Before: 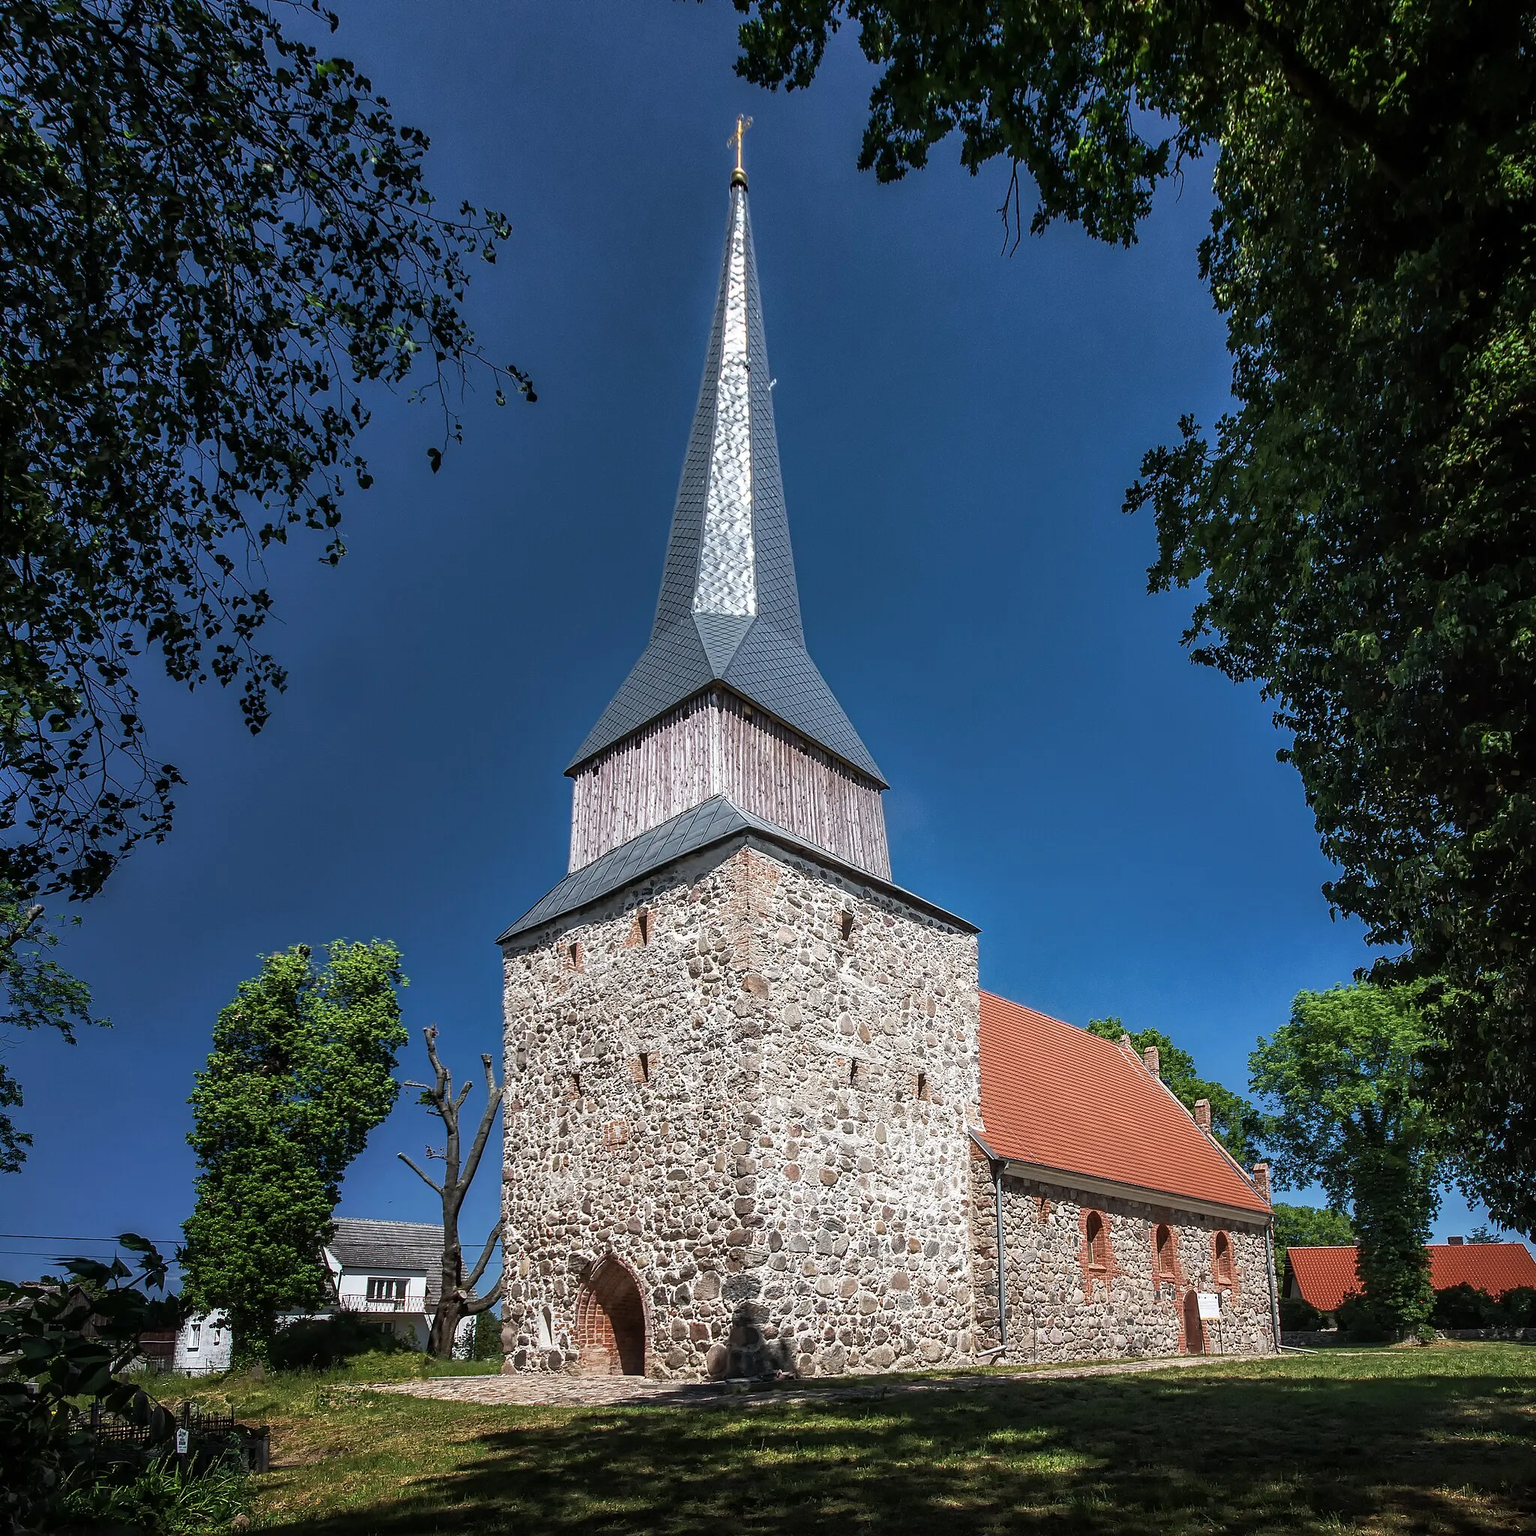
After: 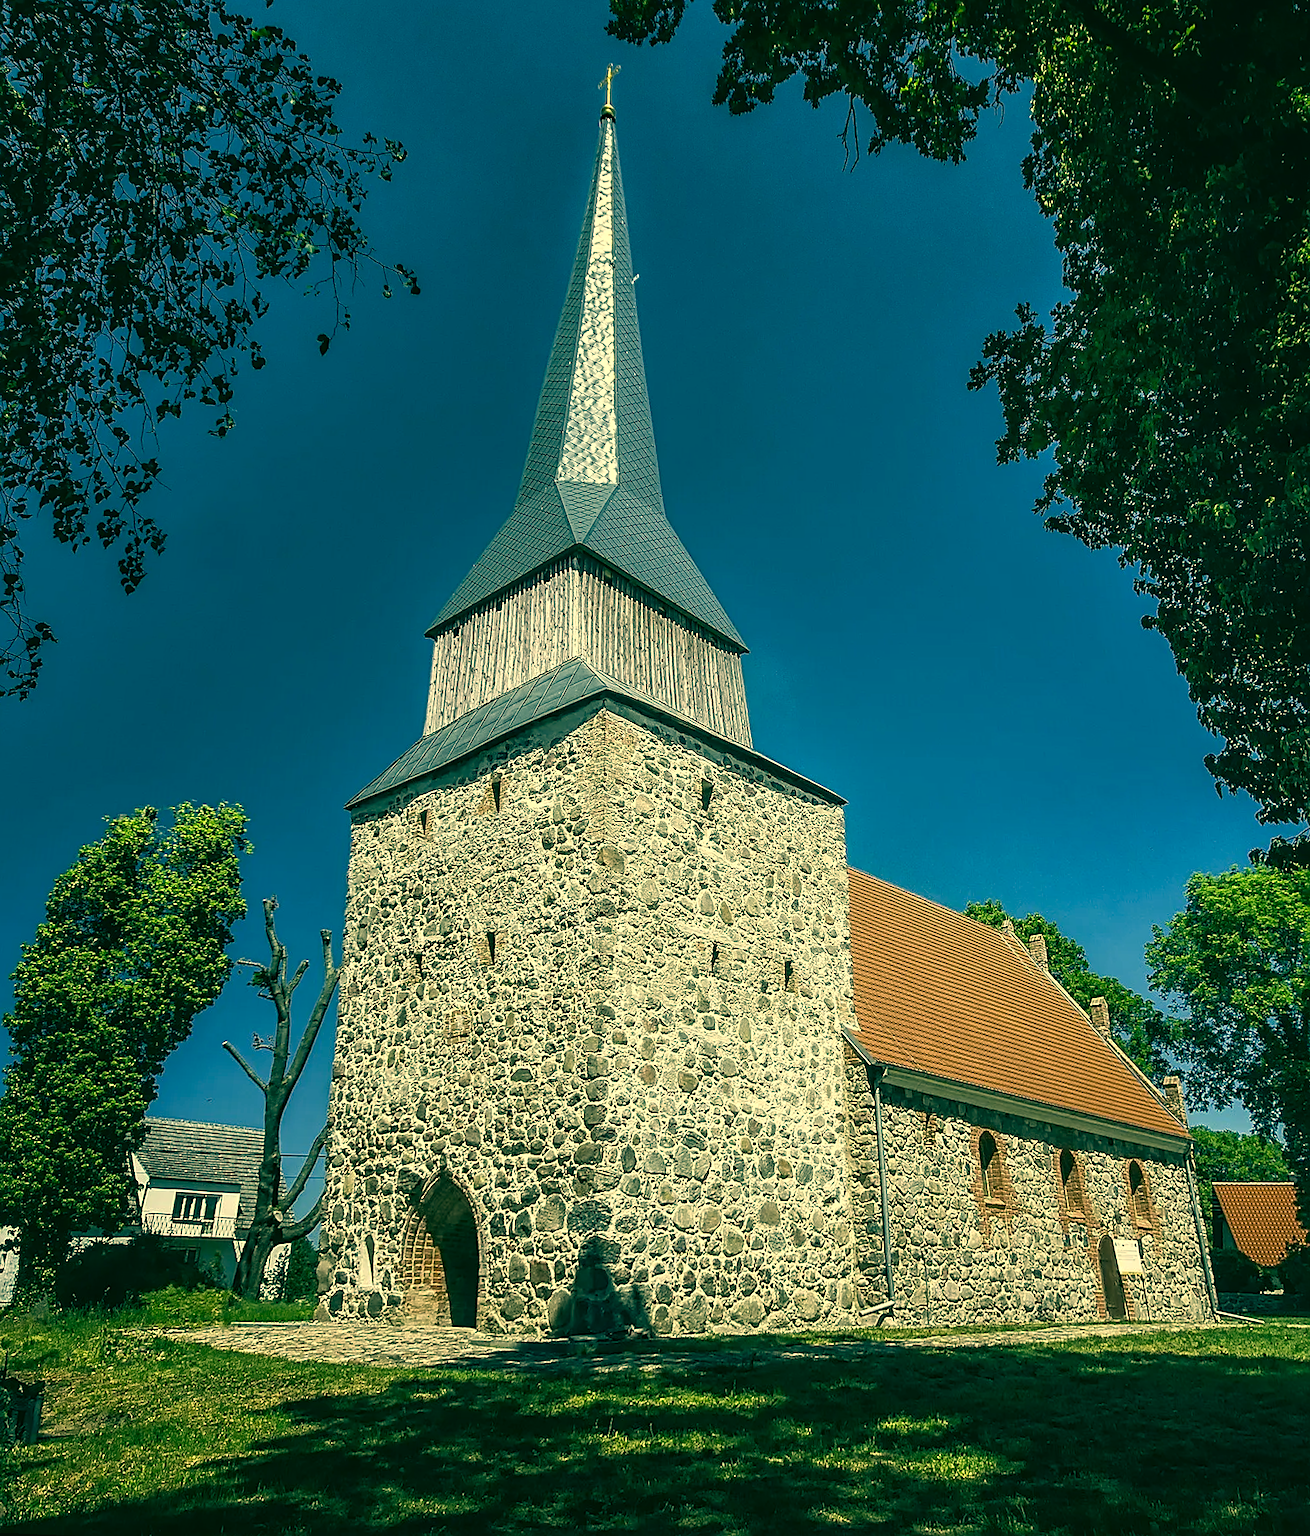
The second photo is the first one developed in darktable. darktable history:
local contrast: highlights 100%, shadows 100%, detail 120%, midtone range 0.2
color correction: highlights a* 1.83, highlights b* 34.02, shadows a* -36.68, shadows b* -5.48
sharpen: on, module defaults
rotate and perspective: rotation 0.72°, lens shift (vertical) -0.352, lens shift (horizontal) -0.051, crop left 0.152, crop right 0.859, crop top 0.019, crop bottom 0.964
